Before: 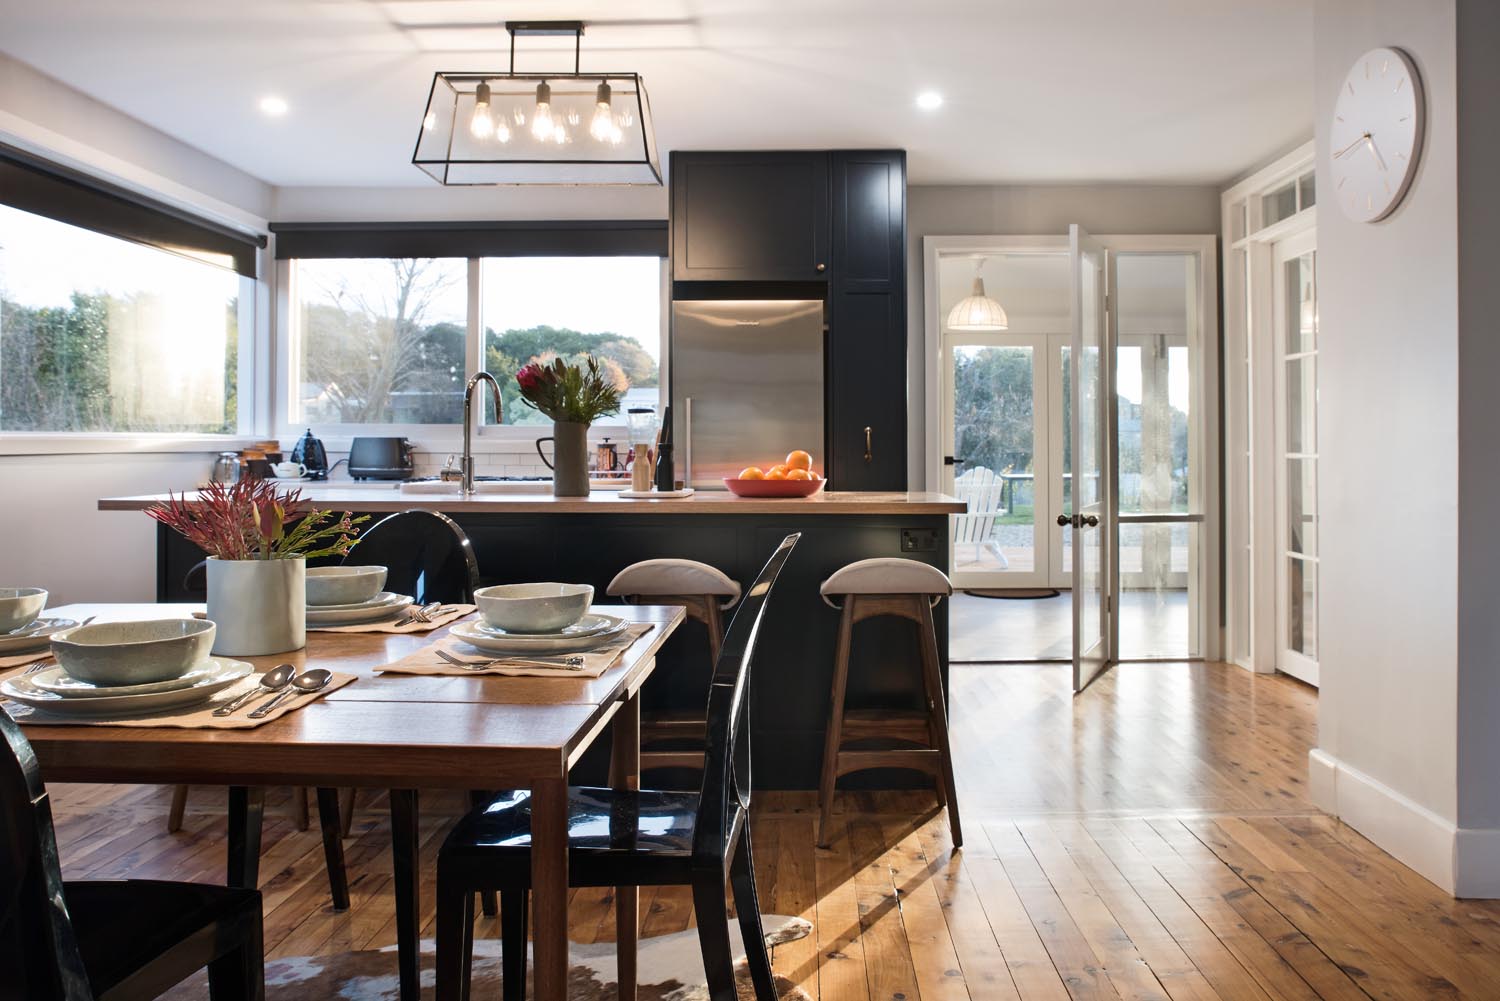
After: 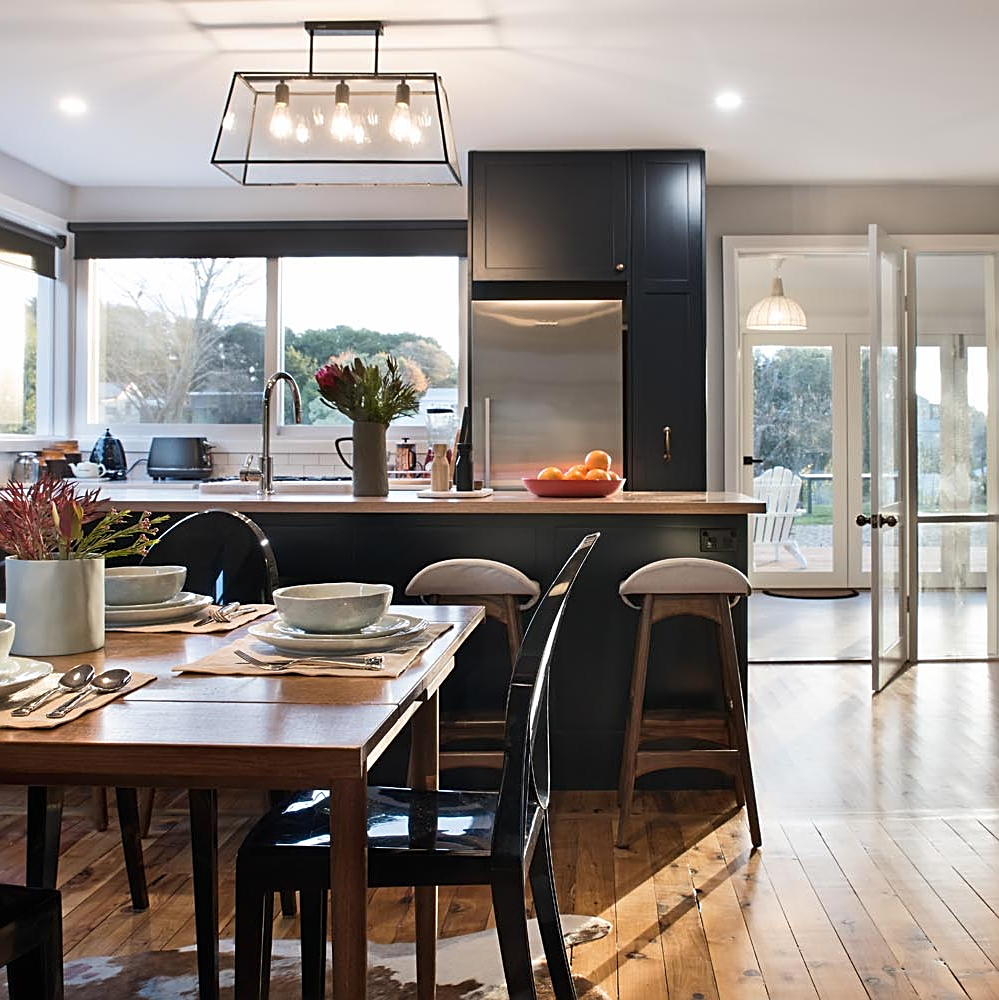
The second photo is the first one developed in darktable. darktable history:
sharpen: amount 0.575
crop and rotate: left 13.409%, right 19.924%
